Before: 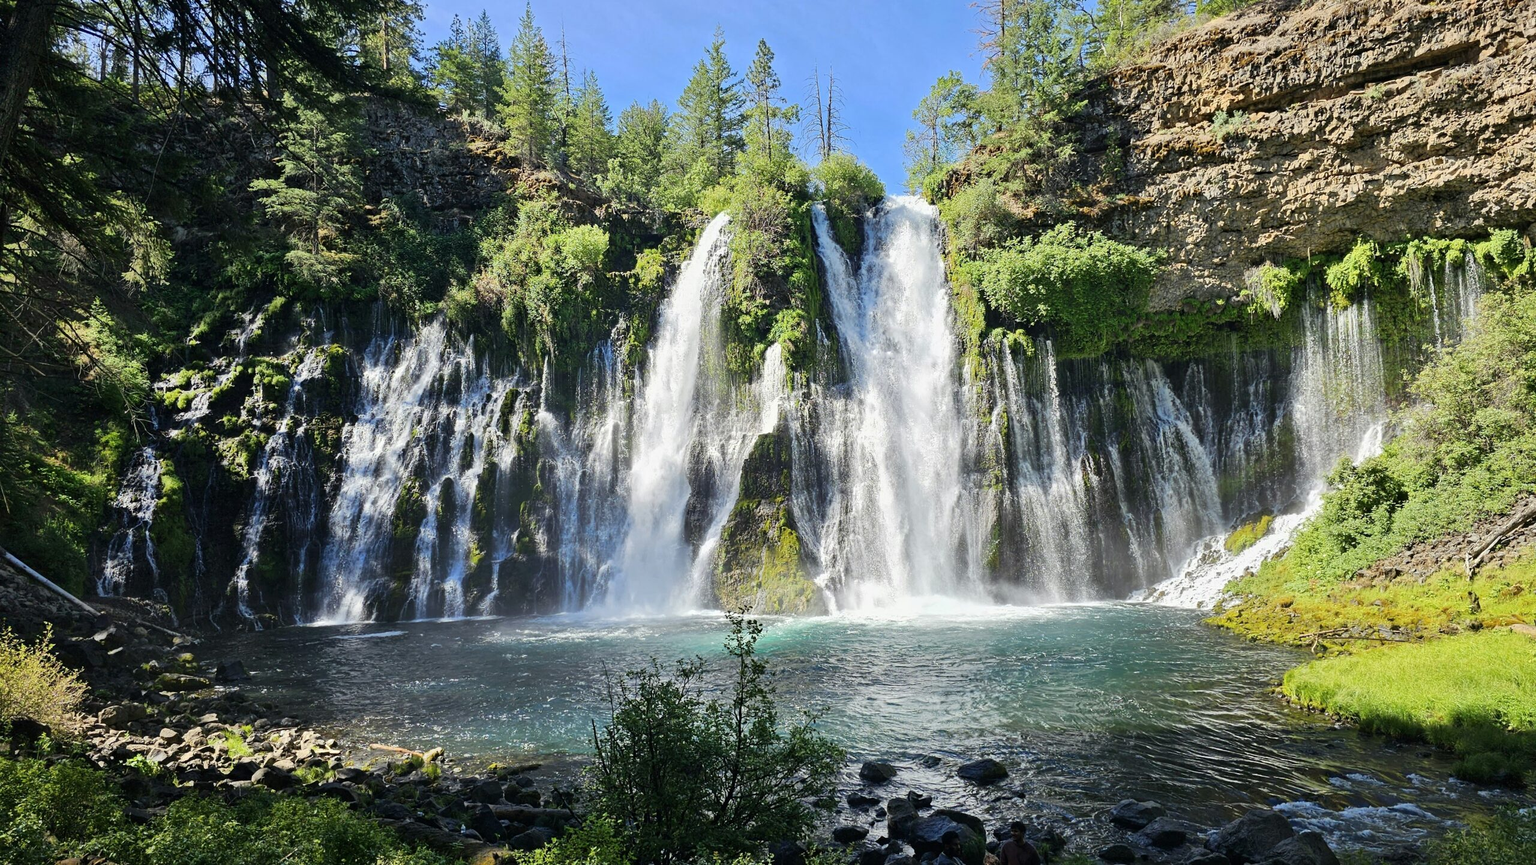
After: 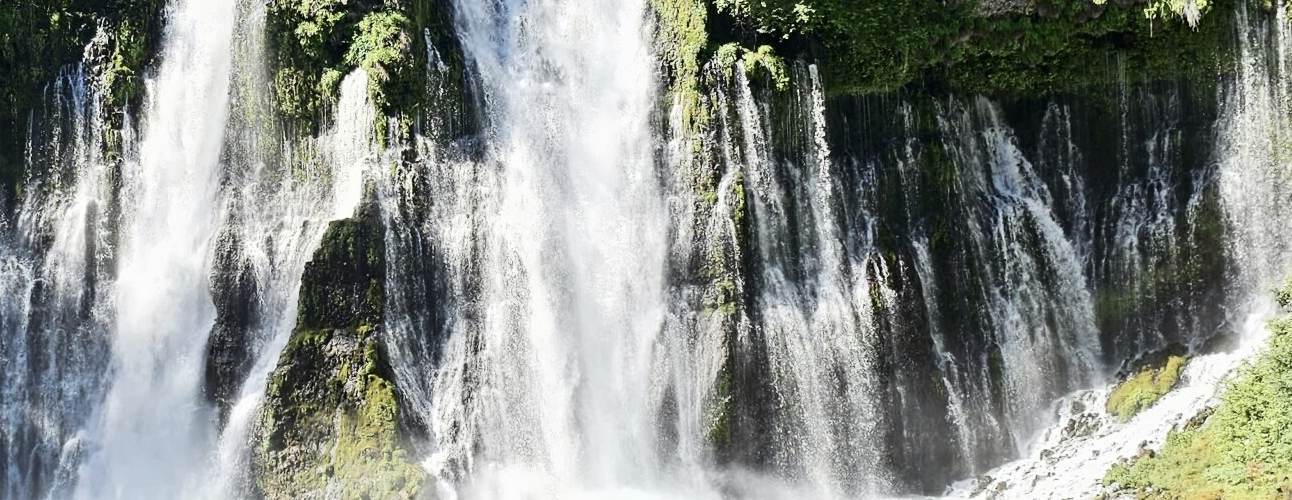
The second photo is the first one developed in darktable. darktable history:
contrast brightness saturation: contrast 0.245, saturation -0.306
local contrast: mode bilateral grid, contrast 20, coarseness 50, detail 101%, midtone range 0.2
crop: left 36.555%, top 34.953%, right 12.952%, bottom 30.311%
